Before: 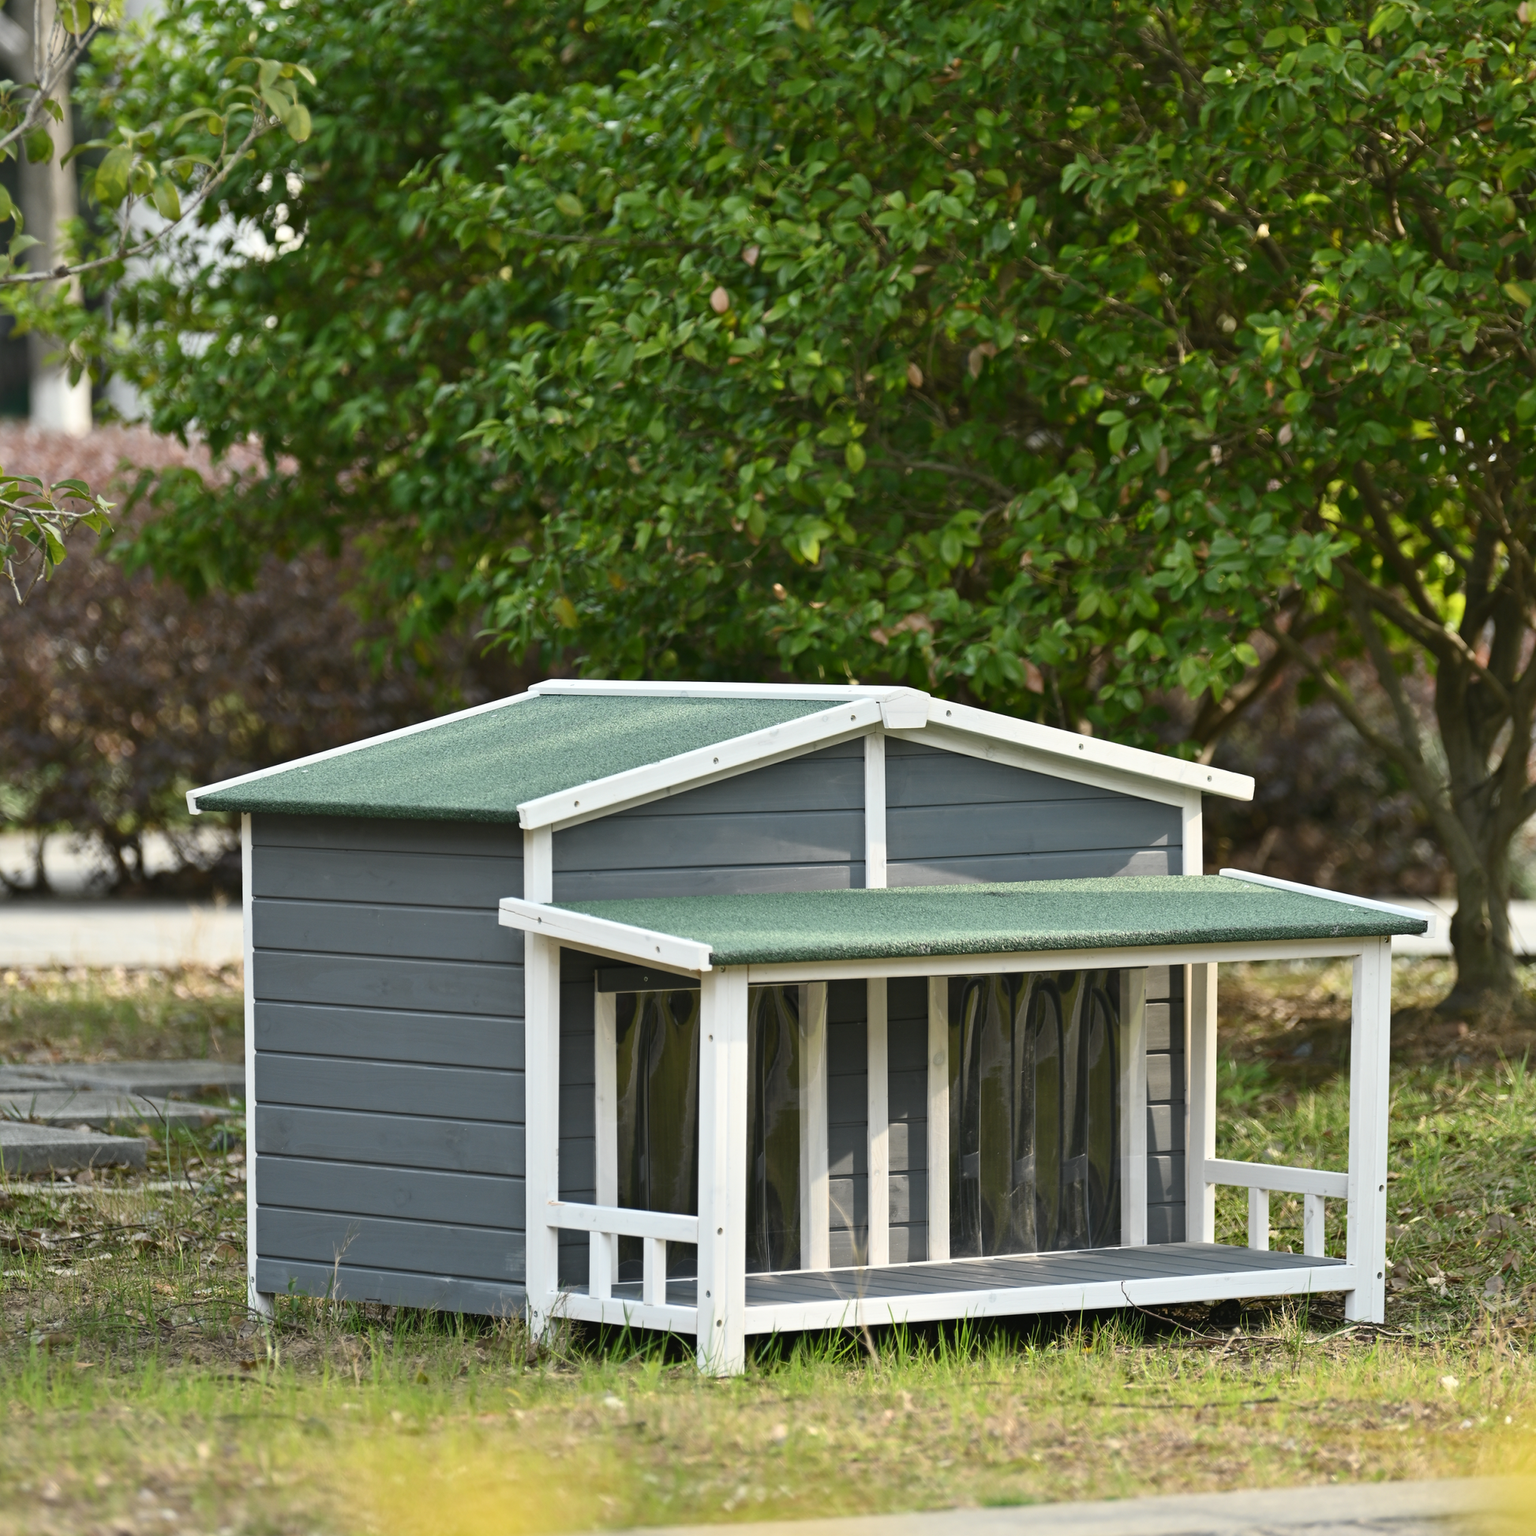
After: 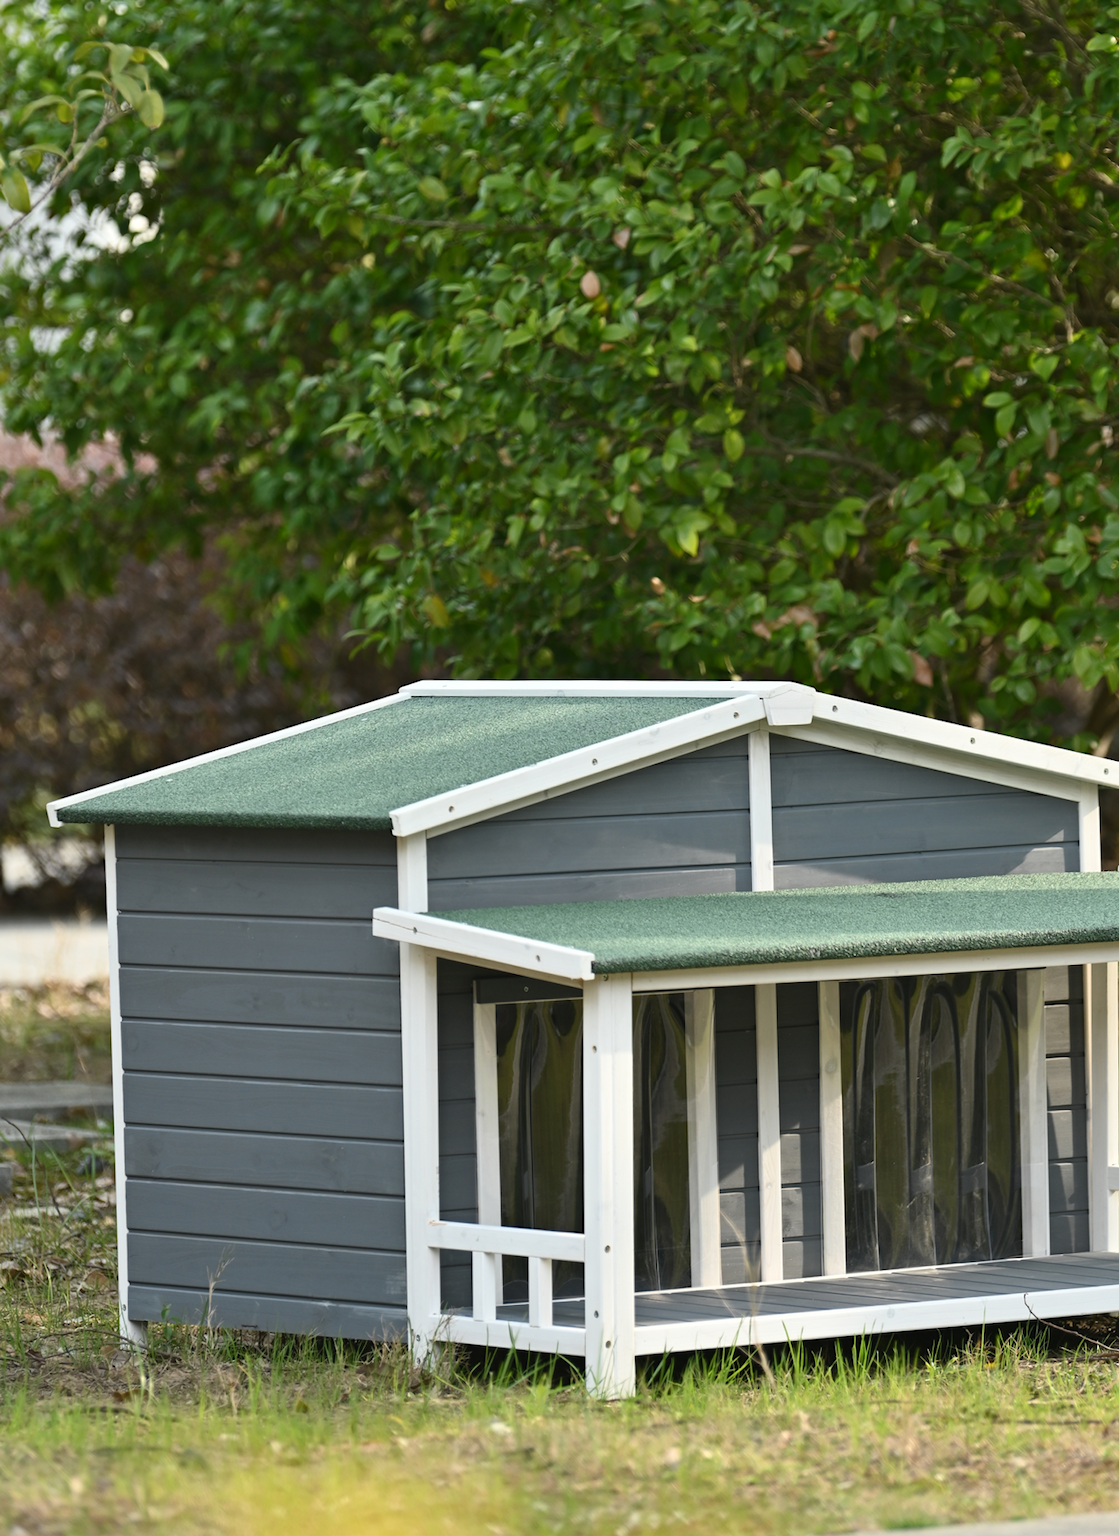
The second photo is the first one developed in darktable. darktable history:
crop and rotate: left 9.061%, right 20.142%
rotate and perspective: rotation -1°, crop left 0.011, crop right 0.989, crop top 0.025, crop bottom 0.975
